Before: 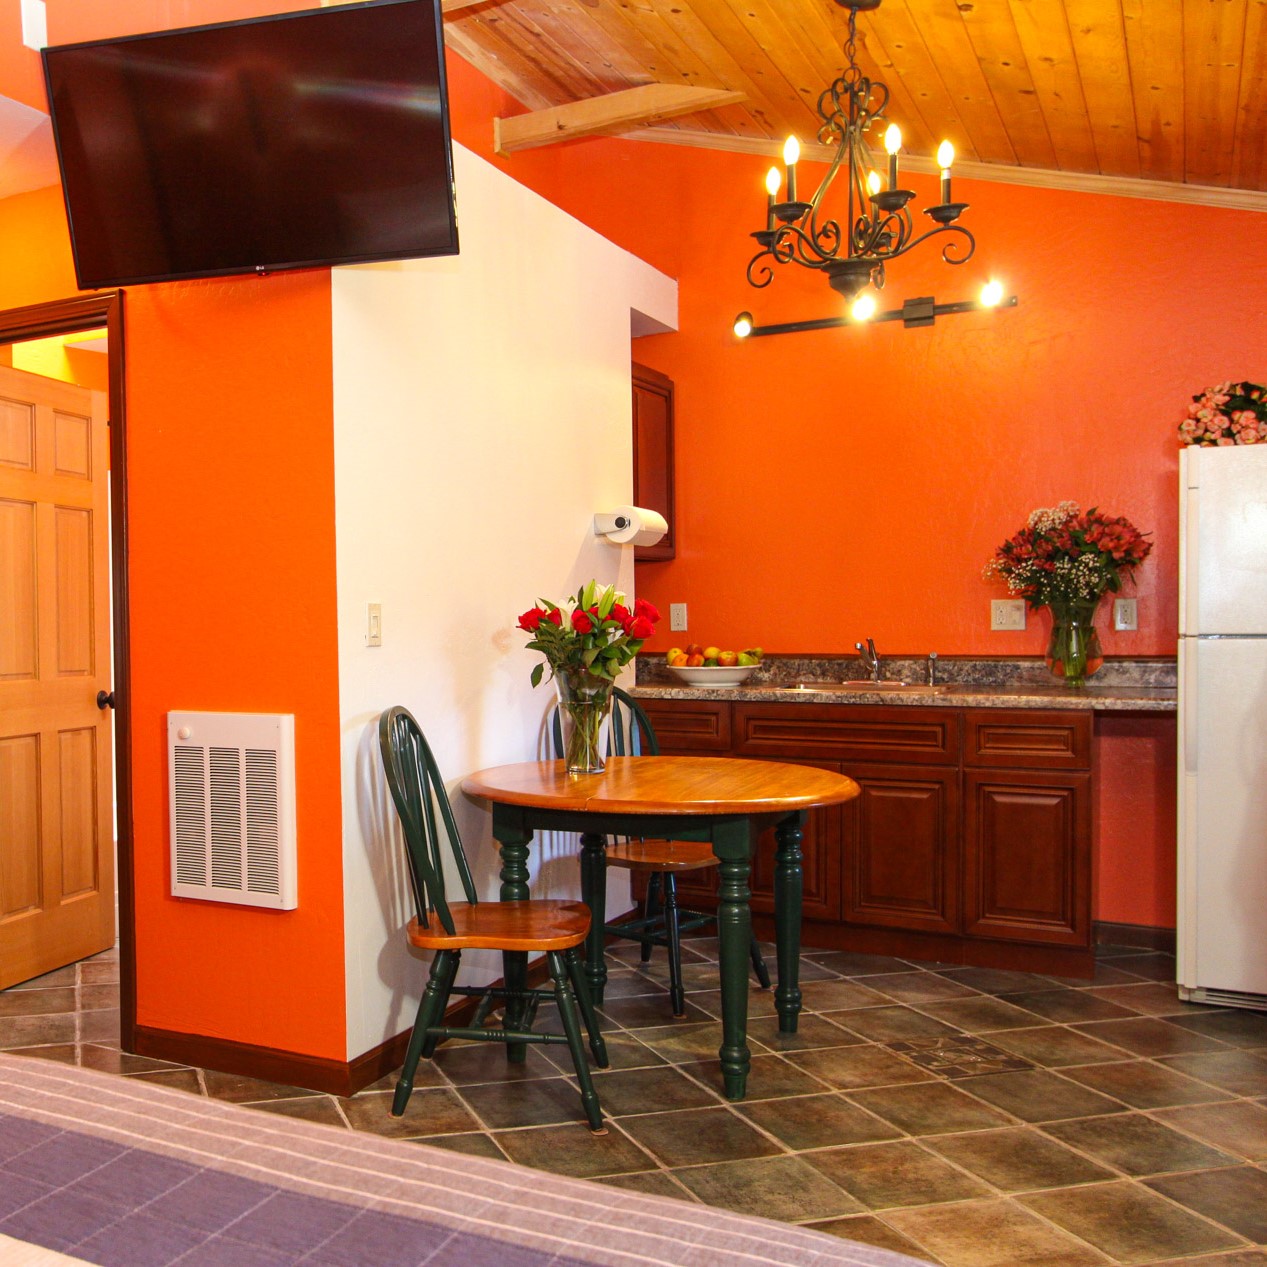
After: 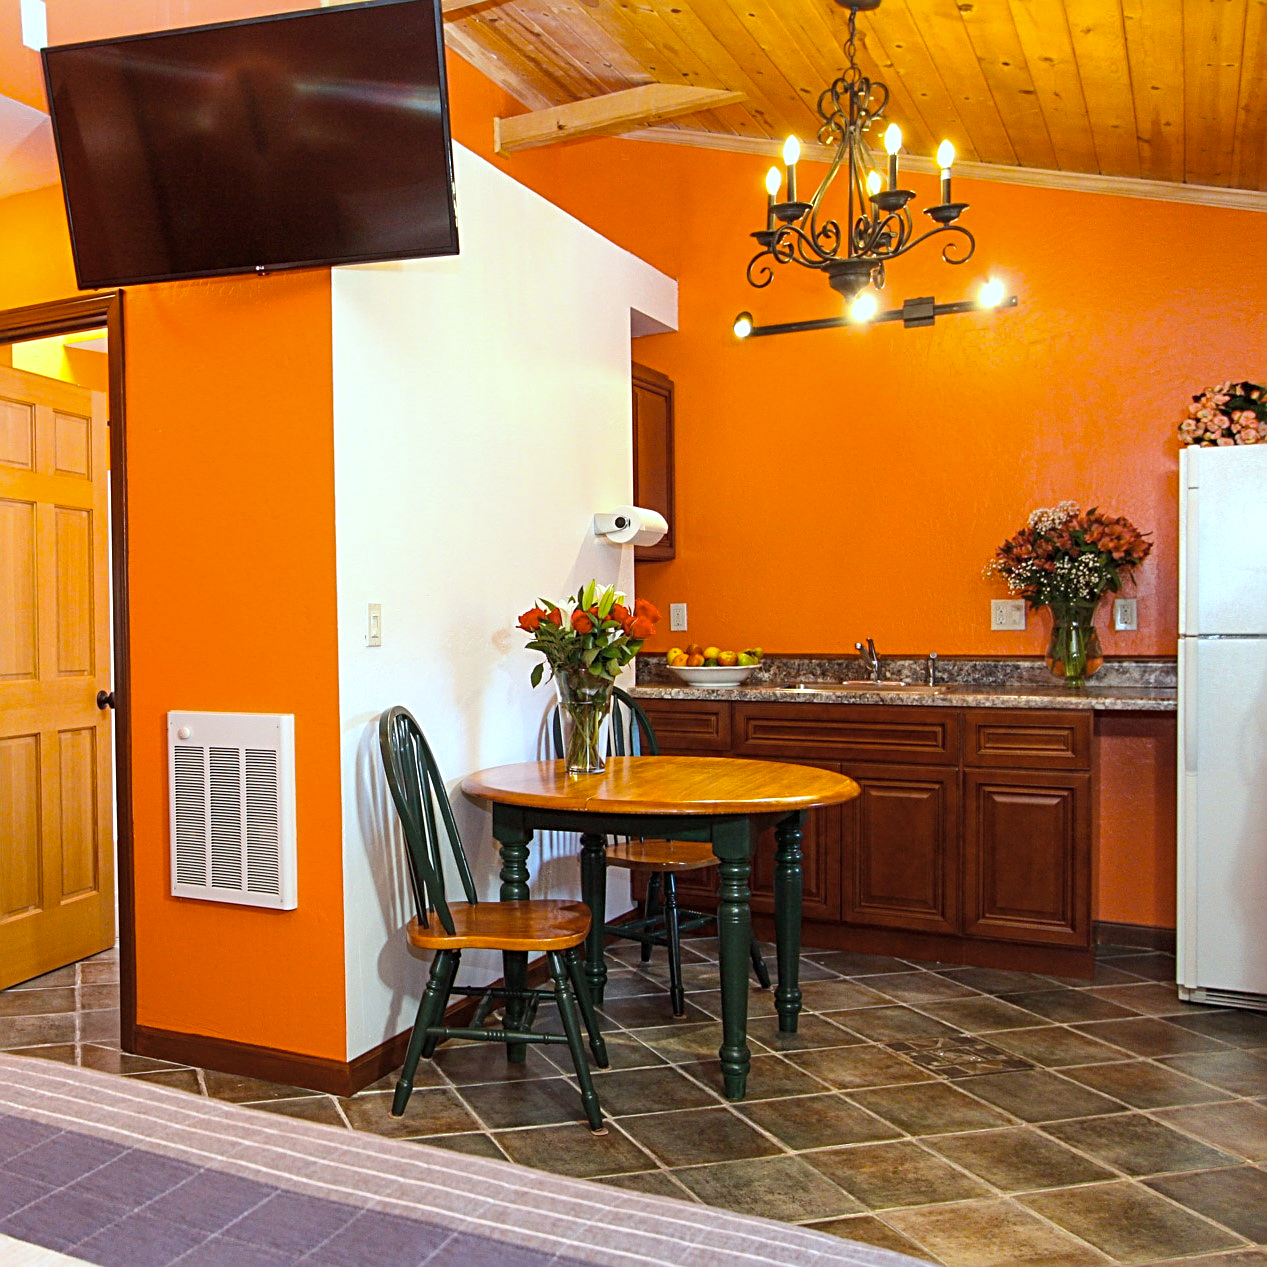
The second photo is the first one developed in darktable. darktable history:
color balance: output saturation 120%
color correction: highlights a* -12.64, highlights b* -18.1, saturation 0.7
exposure: black level correction 0.001, exposure 0.5 EV, compensate exposure bias true, compensate highlight preservation false
sharpen: radius 3.119
